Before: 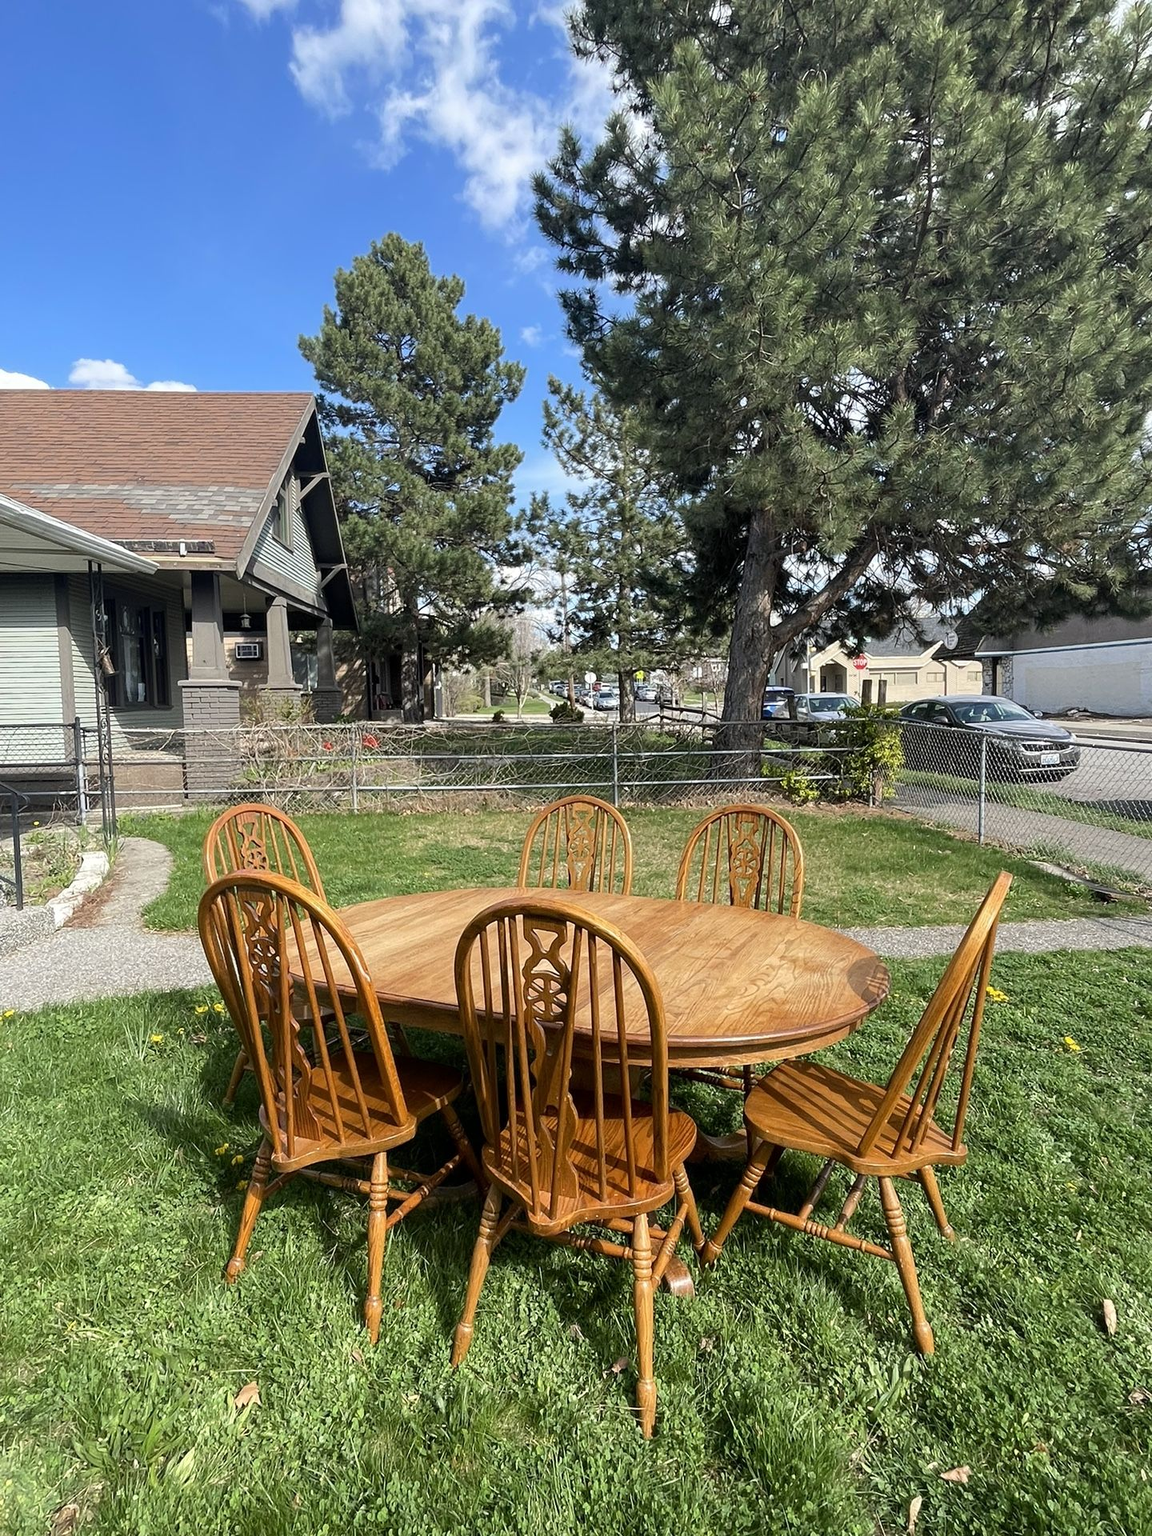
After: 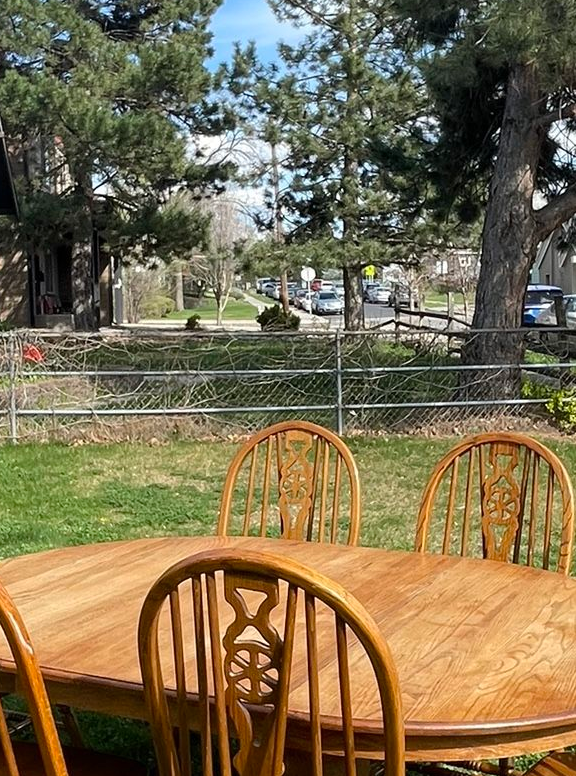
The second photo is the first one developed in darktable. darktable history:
crop: left 29.889%, top 29.87%, right 30.07%, bottom 29.7%
